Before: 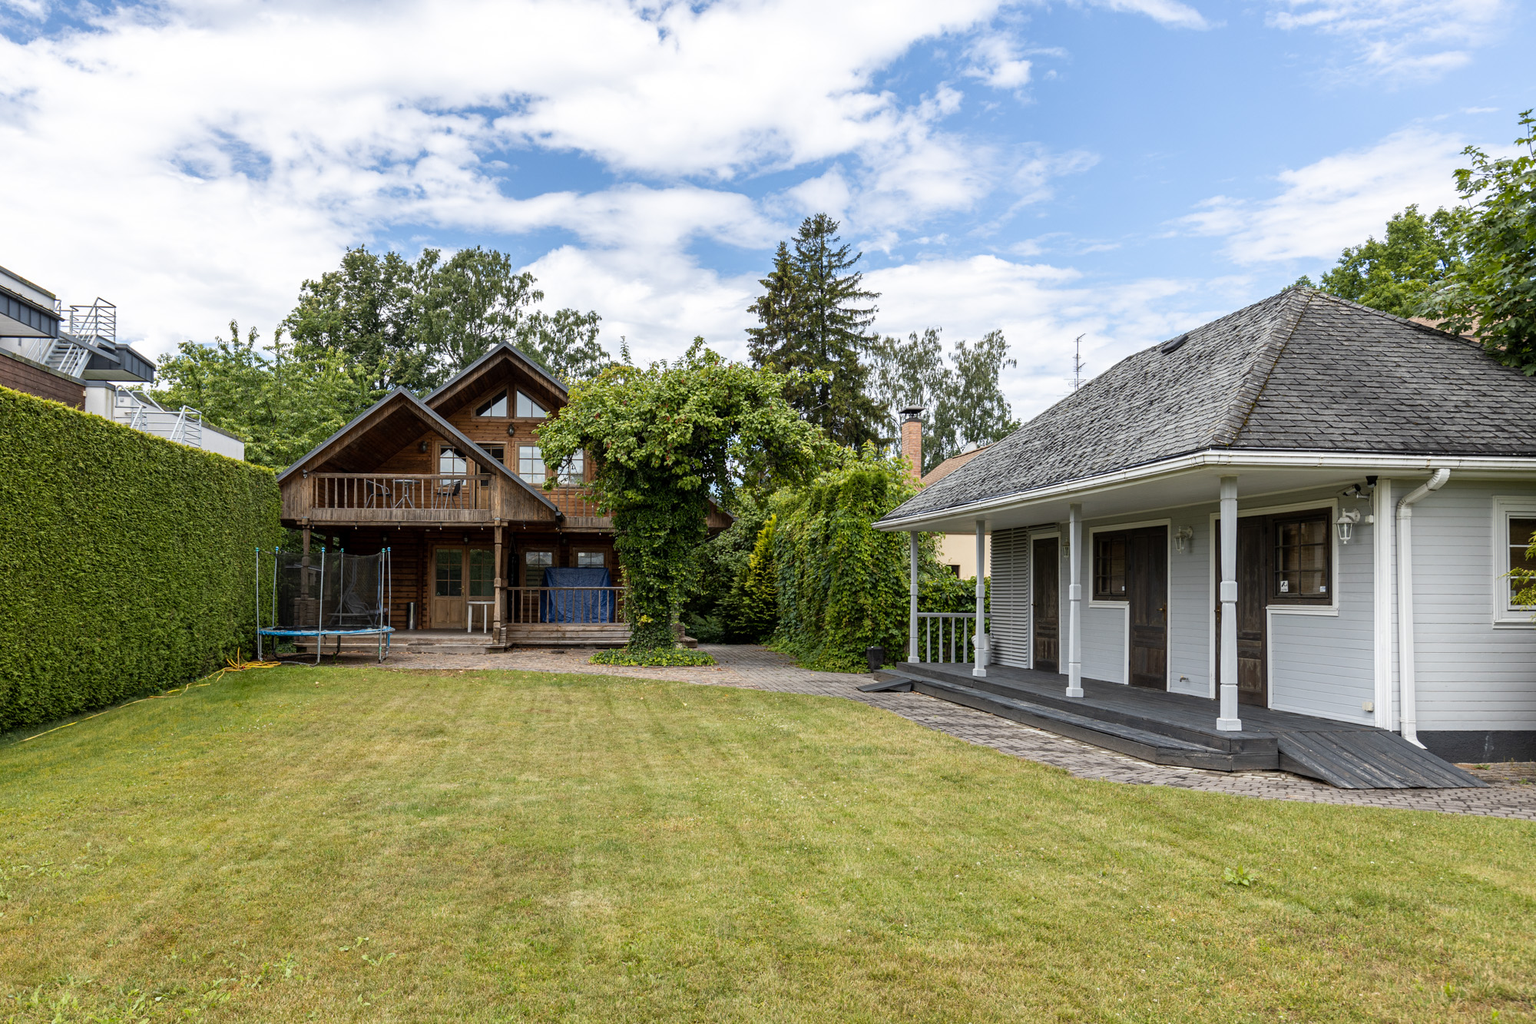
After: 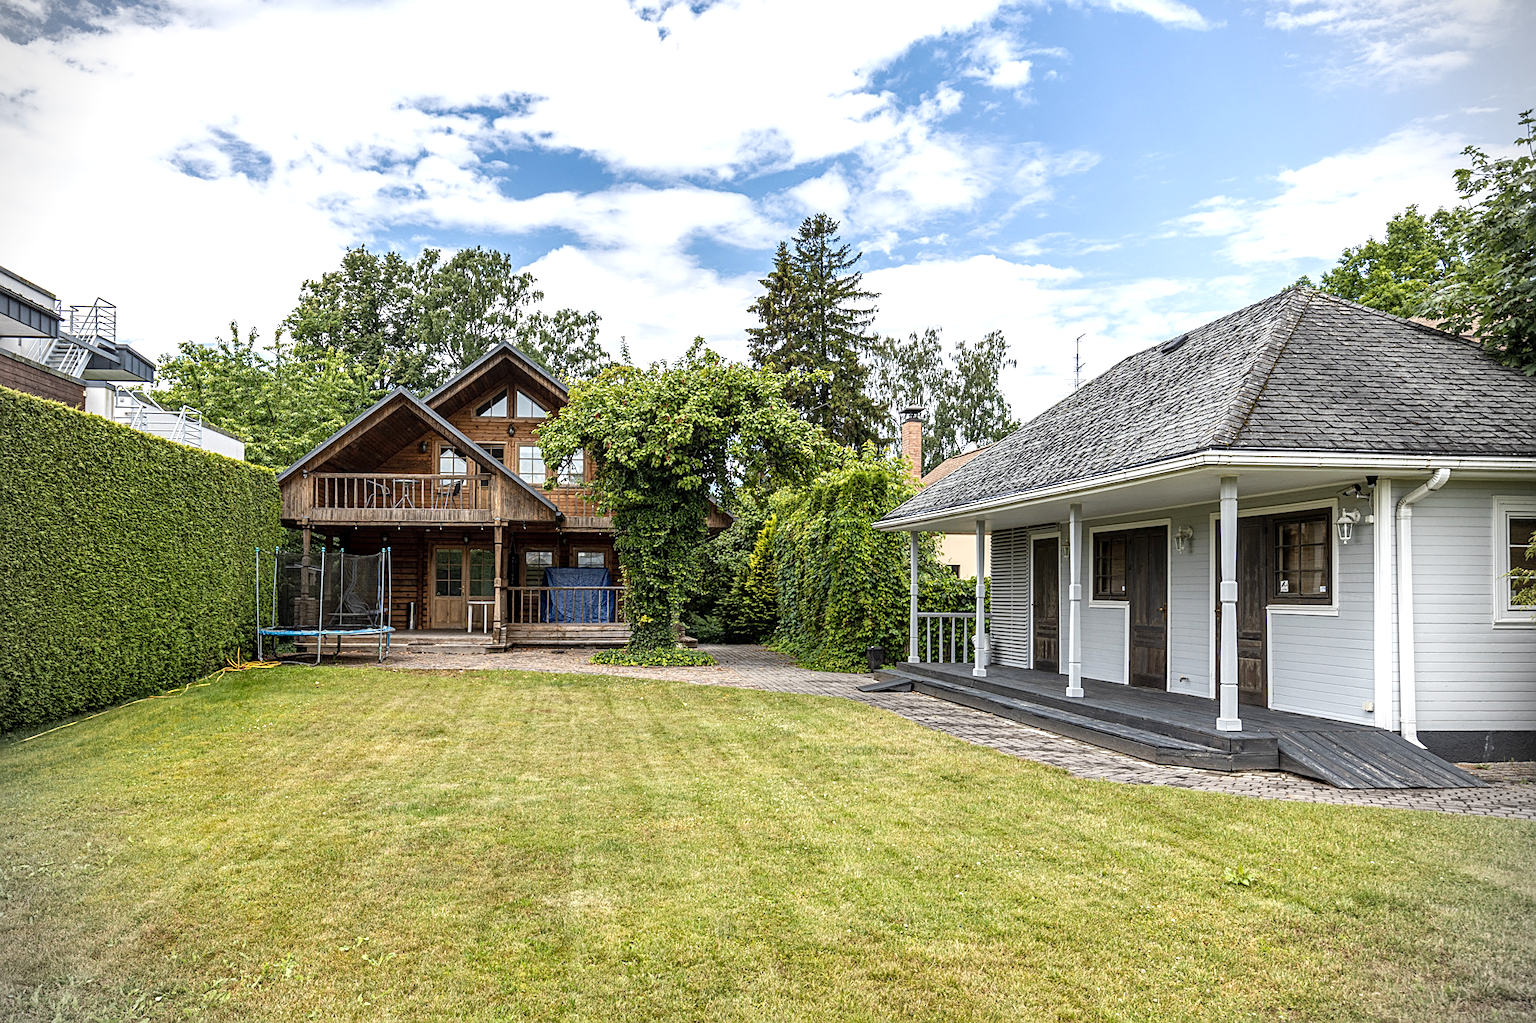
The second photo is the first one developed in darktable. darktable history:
exposure: black level correction 0, exposure 0.4 EV, compensate highlight preservation false
base curve: curves: ch0 [(0, 0) (0.472, 0.508) (1, 1)], preserve colors none
vignetting: fall-off start 79.93%, brightness -0.443, saturation -0.689, dithering 8-bit output
sharpen: on, module defaults
shadows and highlights: shadows 36.36, highlights -26.99, soften with gaussian
local contrast: on, module defaults
